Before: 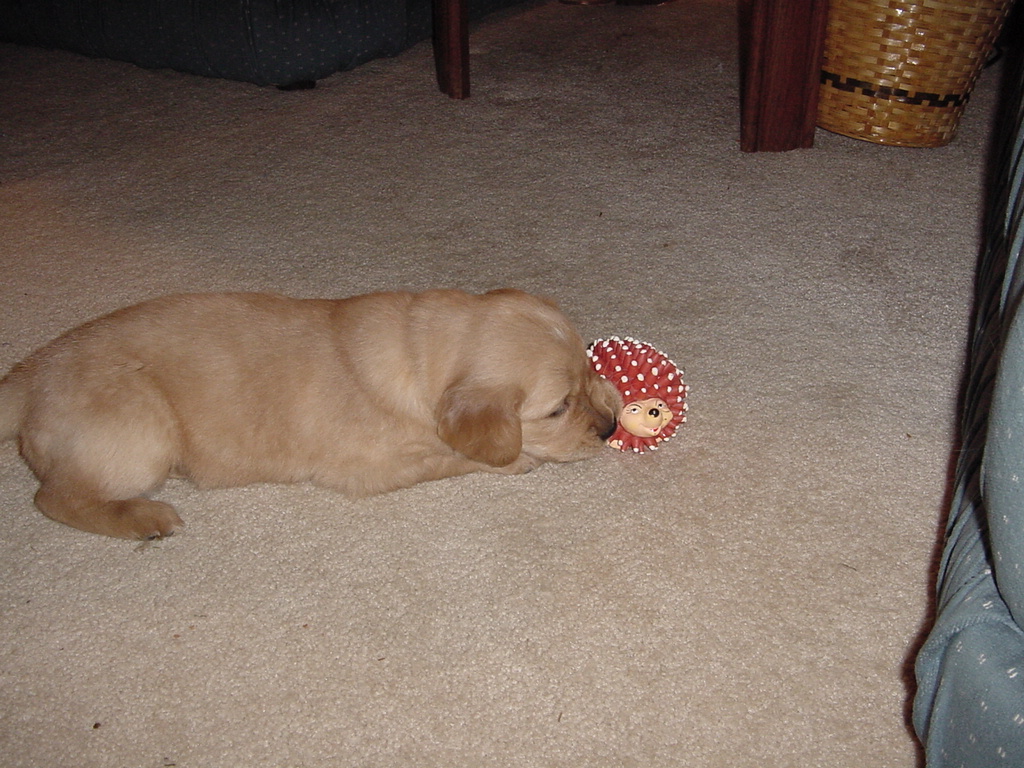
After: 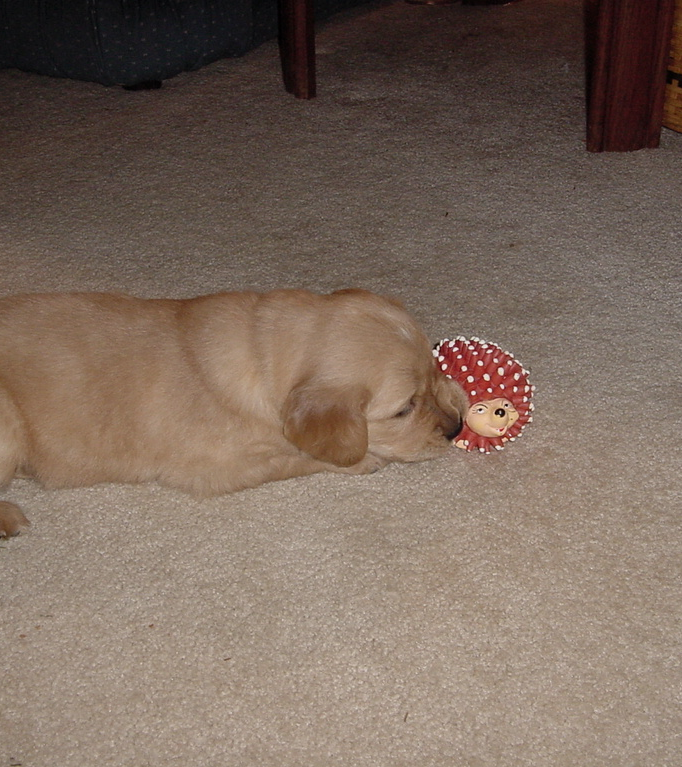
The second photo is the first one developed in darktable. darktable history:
crop and rotate: left 15.055%, right 18.278%
exposure: black level correction 0.001, exposure -0.2 EV, compensate highlight preservation false
